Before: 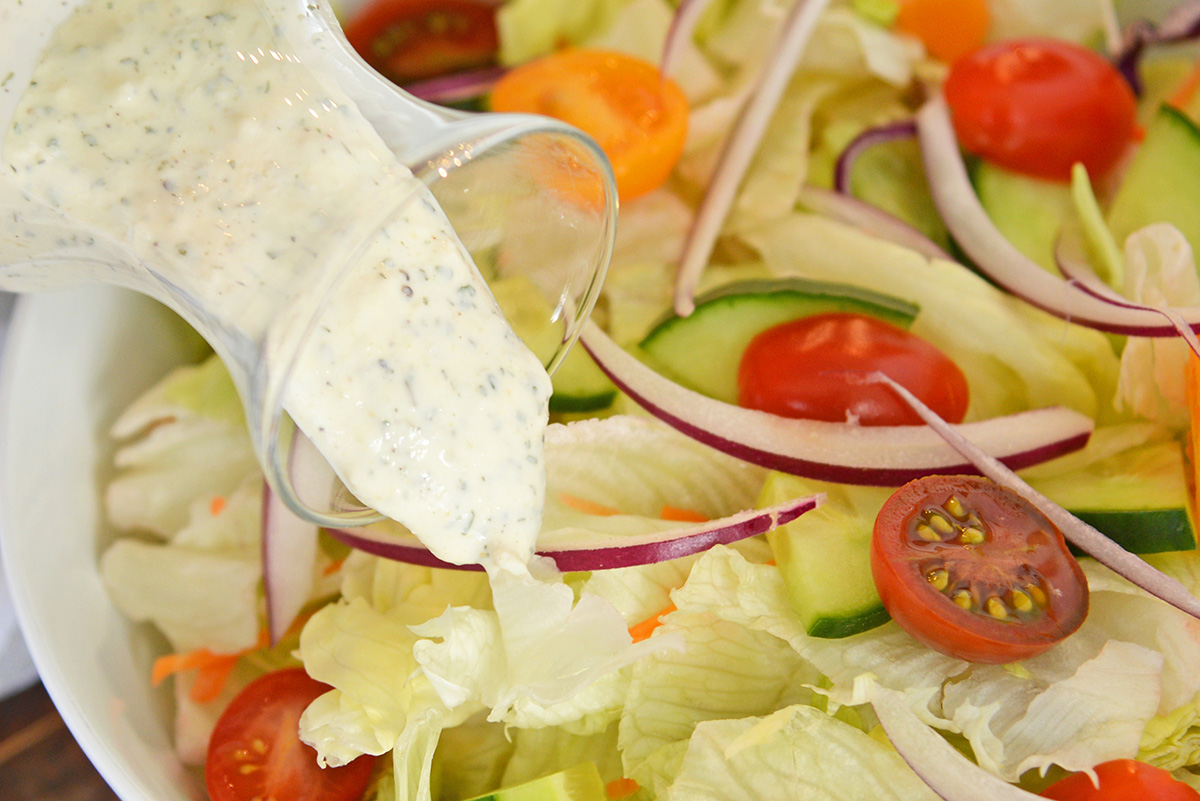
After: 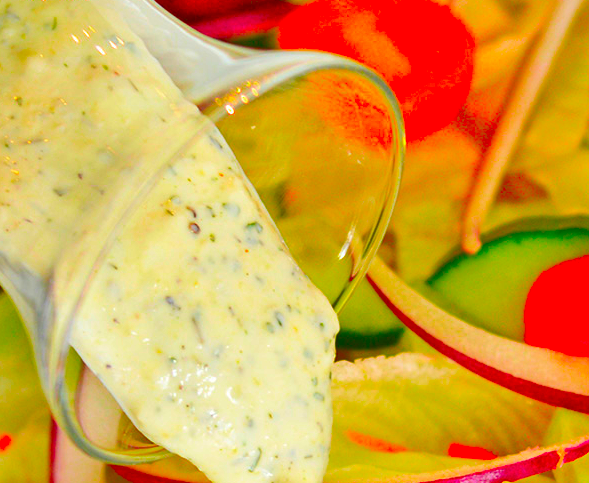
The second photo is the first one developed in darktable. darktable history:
color correction: highlights b* -0.006, saturation 2.94
crop: left 17.824%, top 7.92%, right 33.012%, bottom 31.768%
shadows and highlights: soften with gaussian
